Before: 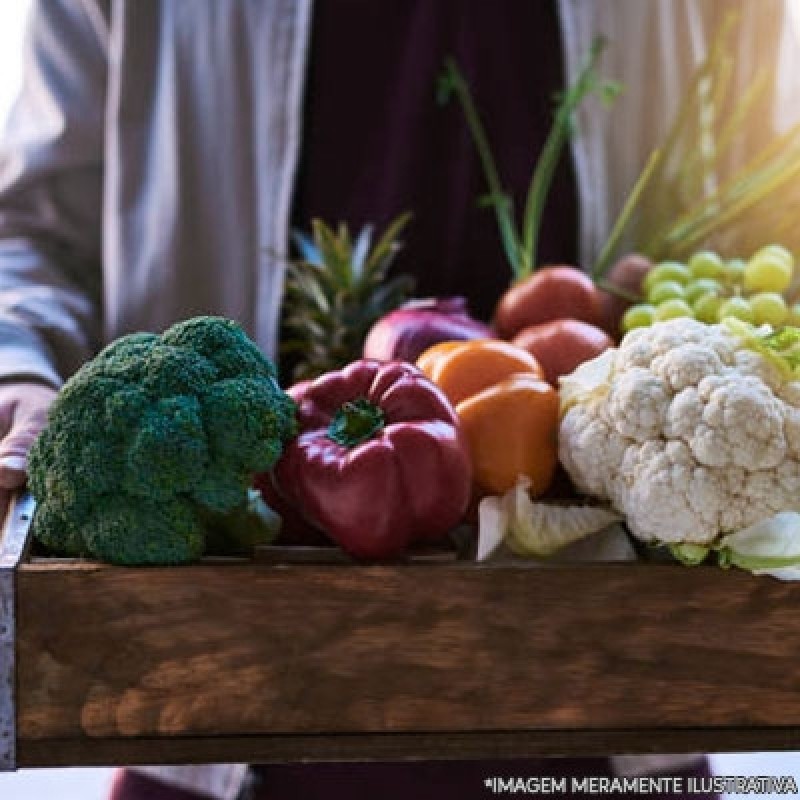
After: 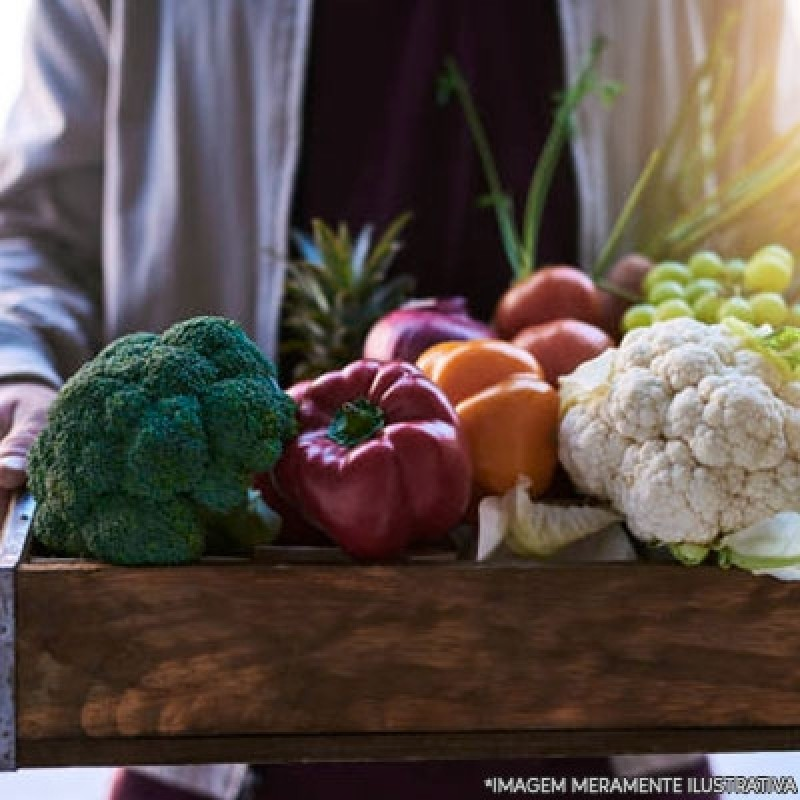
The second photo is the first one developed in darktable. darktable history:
shadows and highlights: shadows -25.35, highlights 51.66, soften with gaussian
